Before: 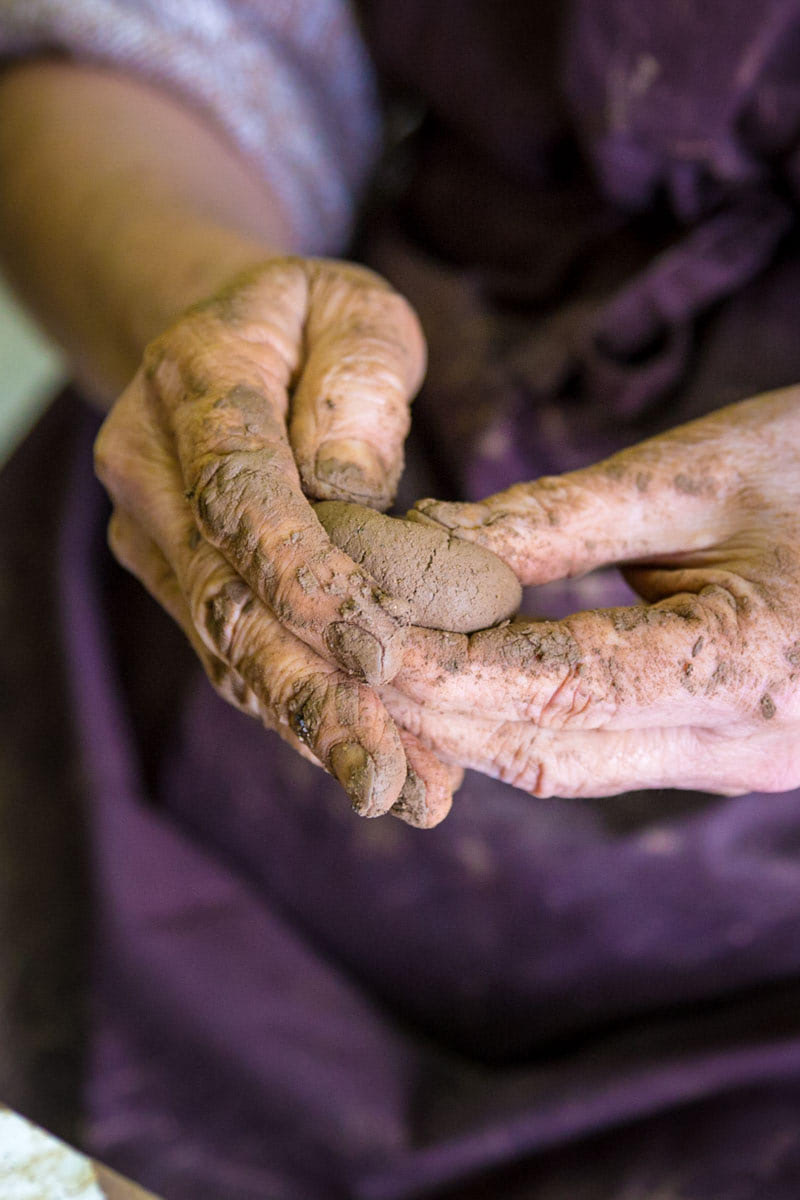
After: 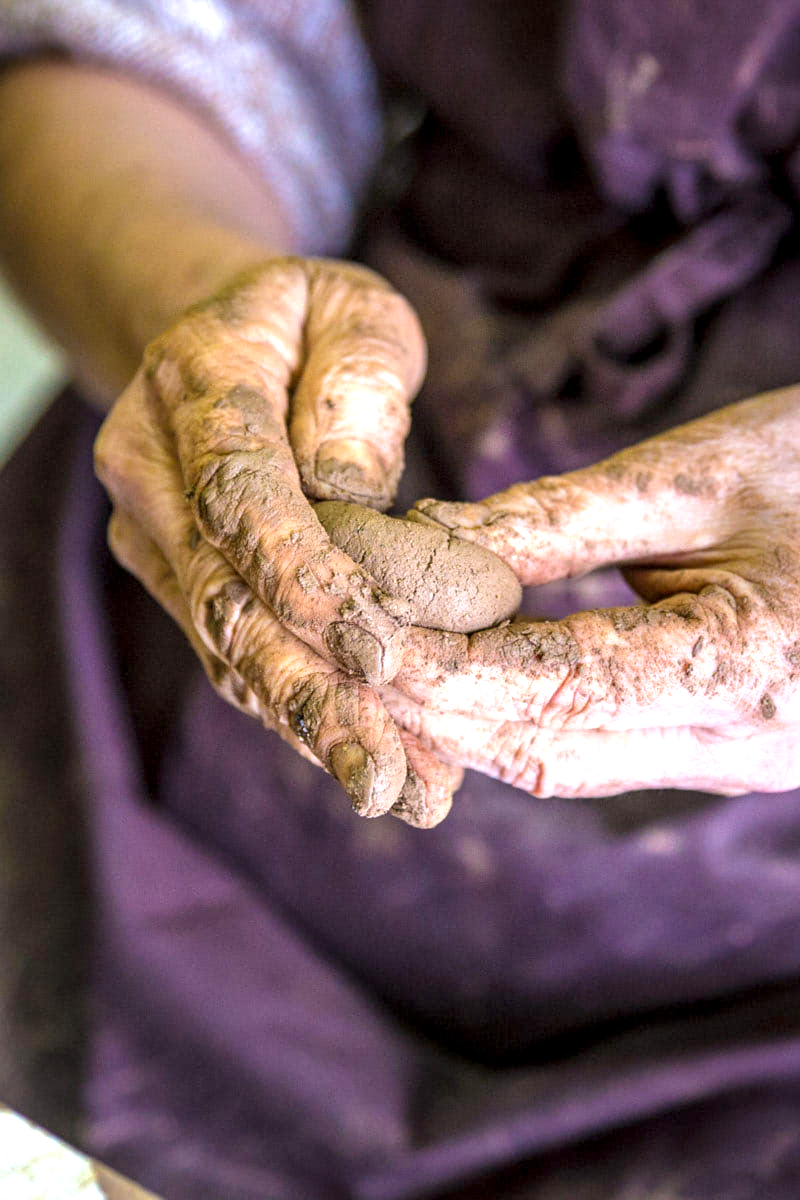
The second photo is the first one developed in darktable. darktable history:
local contrast: detail 130%
exposure: black level correction 0, exposure 0.703 EV, compensate exposure bias true, compensate highlight preservation false
shadows and highlights: shadows 25.97, highlights -25.72
